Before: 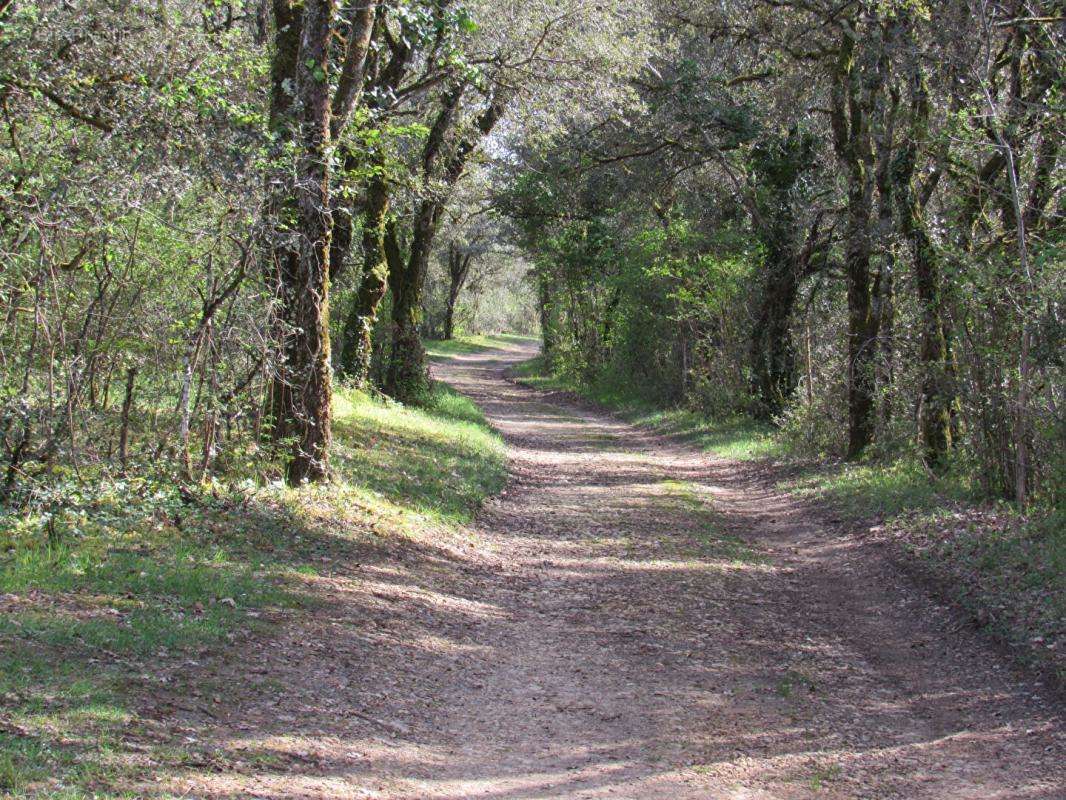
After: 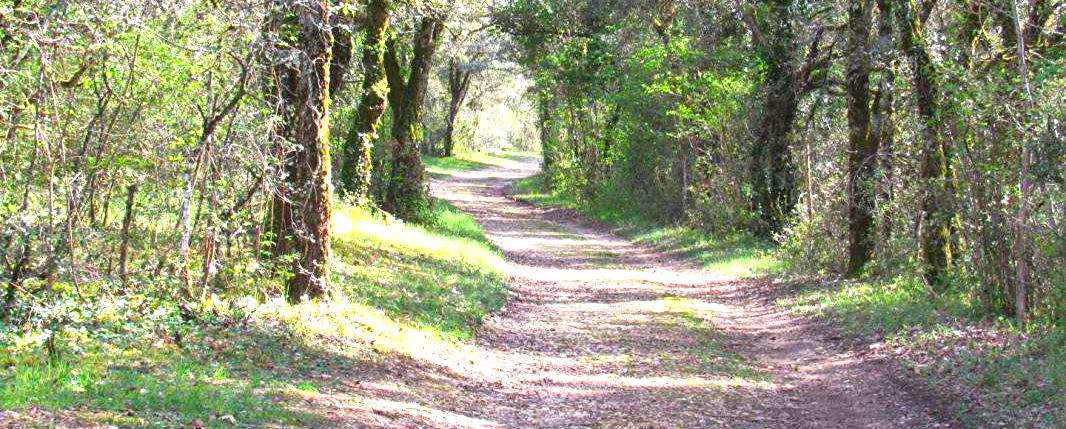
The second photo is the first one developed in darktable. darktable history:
exposure: black level correction 0, exposure 1.2 EV, compensate highlight preservation false
contrast brightness saturation: brightness -0.02, saturation 0.36
tone equalizer: on, module defaults
crop and rotate: top 22.966%, bottom 23.4%
